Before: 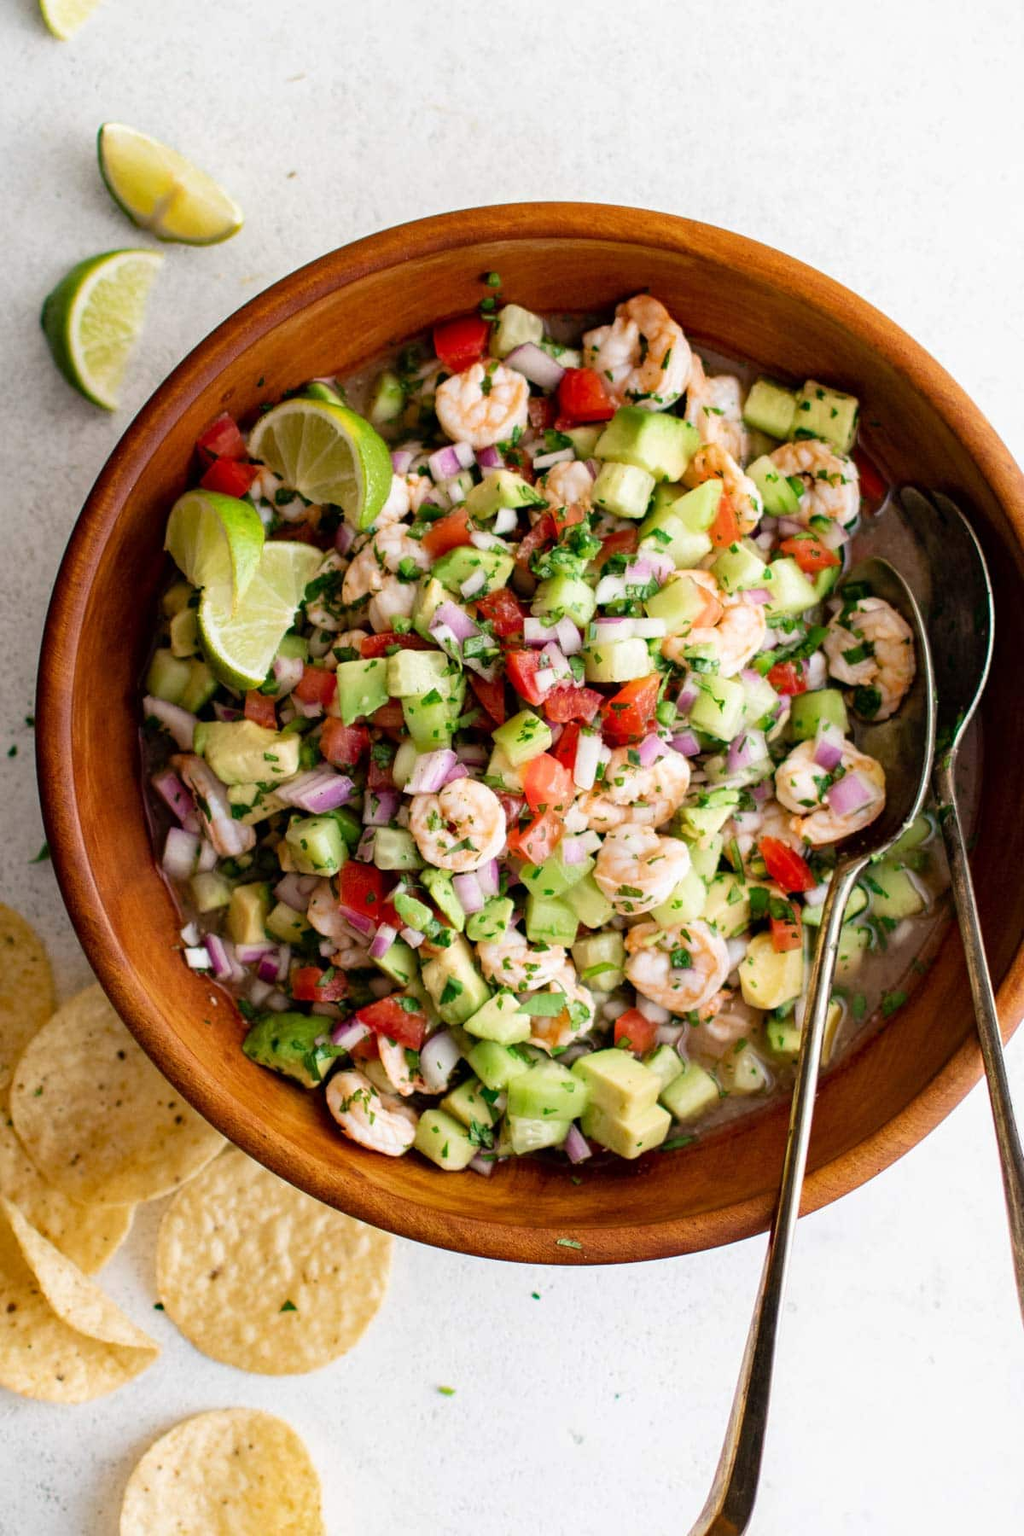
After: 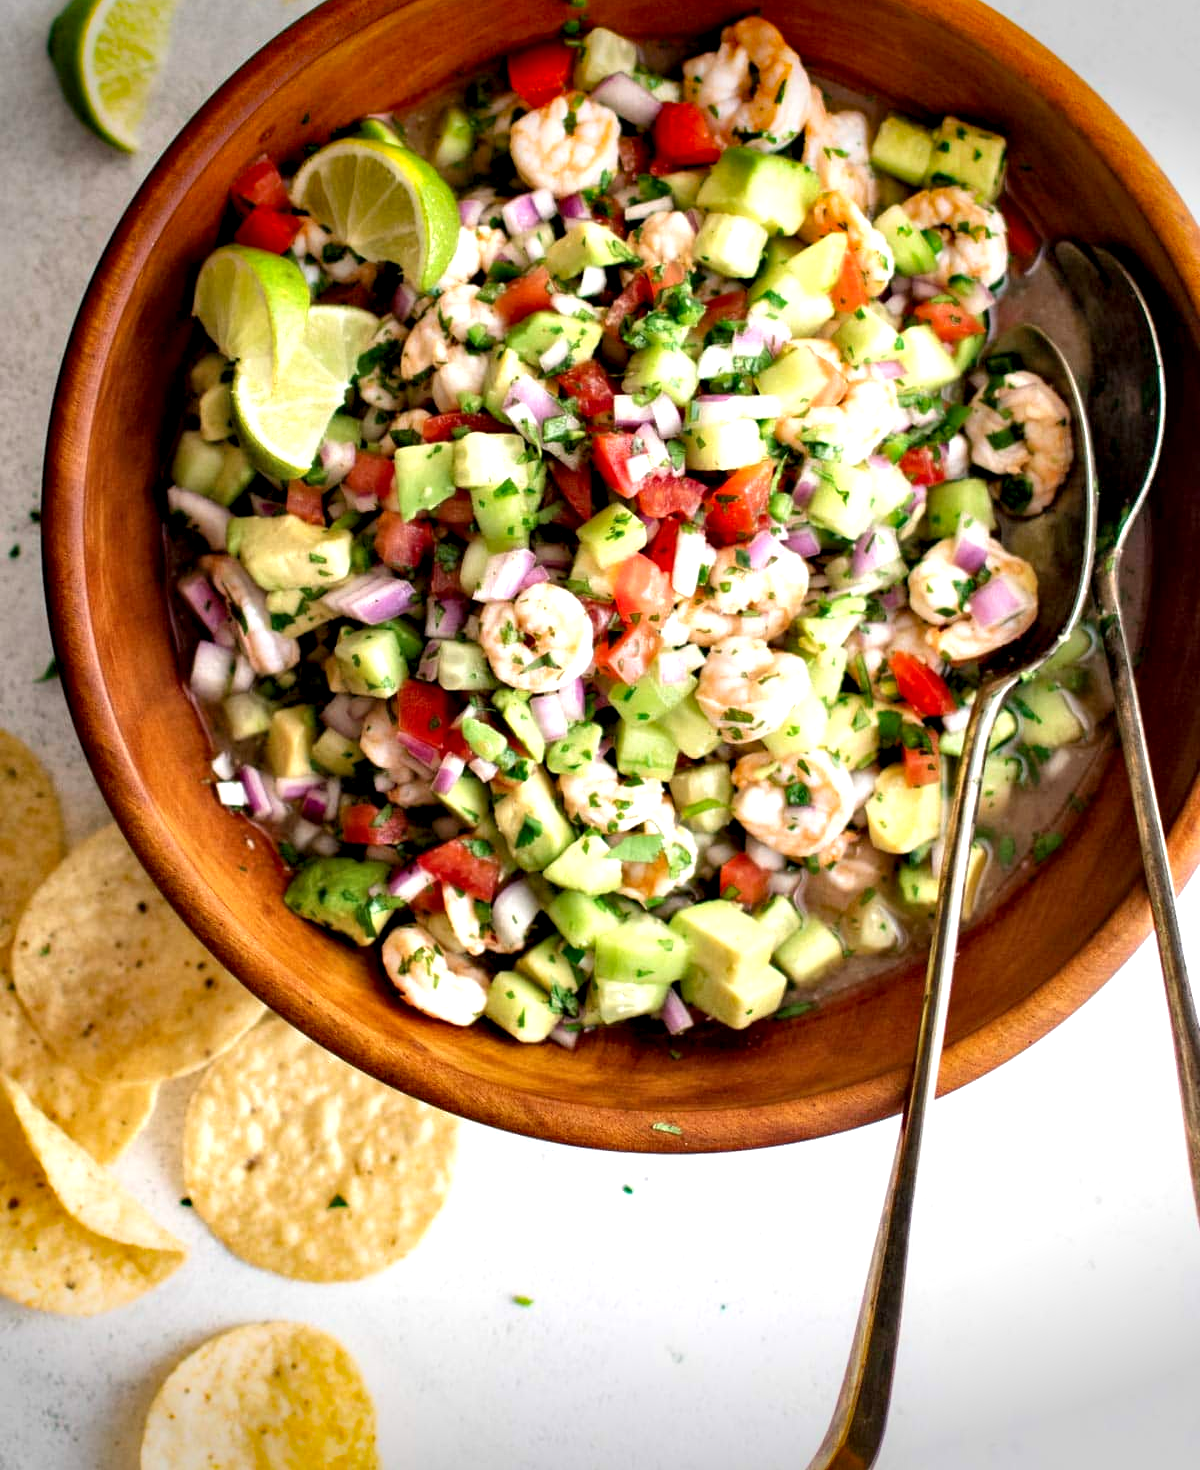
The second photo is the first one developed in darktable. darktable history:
exposure: black level correction 0.001, exposure 0.498 EV, compensate exposure bias true, compensate highlight preservation false
shadows and highlights: shadows 25.38, highlights -26.3
vignetting: fall-off start 99.45%, saturation 0.375, width/height ratio 1.319, unbound false
contrast equalizer: octaves 7, y [[0.536, 0.565, 0.581, 0.516, 0.52, 0.491], [0.5 ×6], [0.5 ×6], [0 ×6], [0 ×6]]
crop and rotate: top 18.3%
